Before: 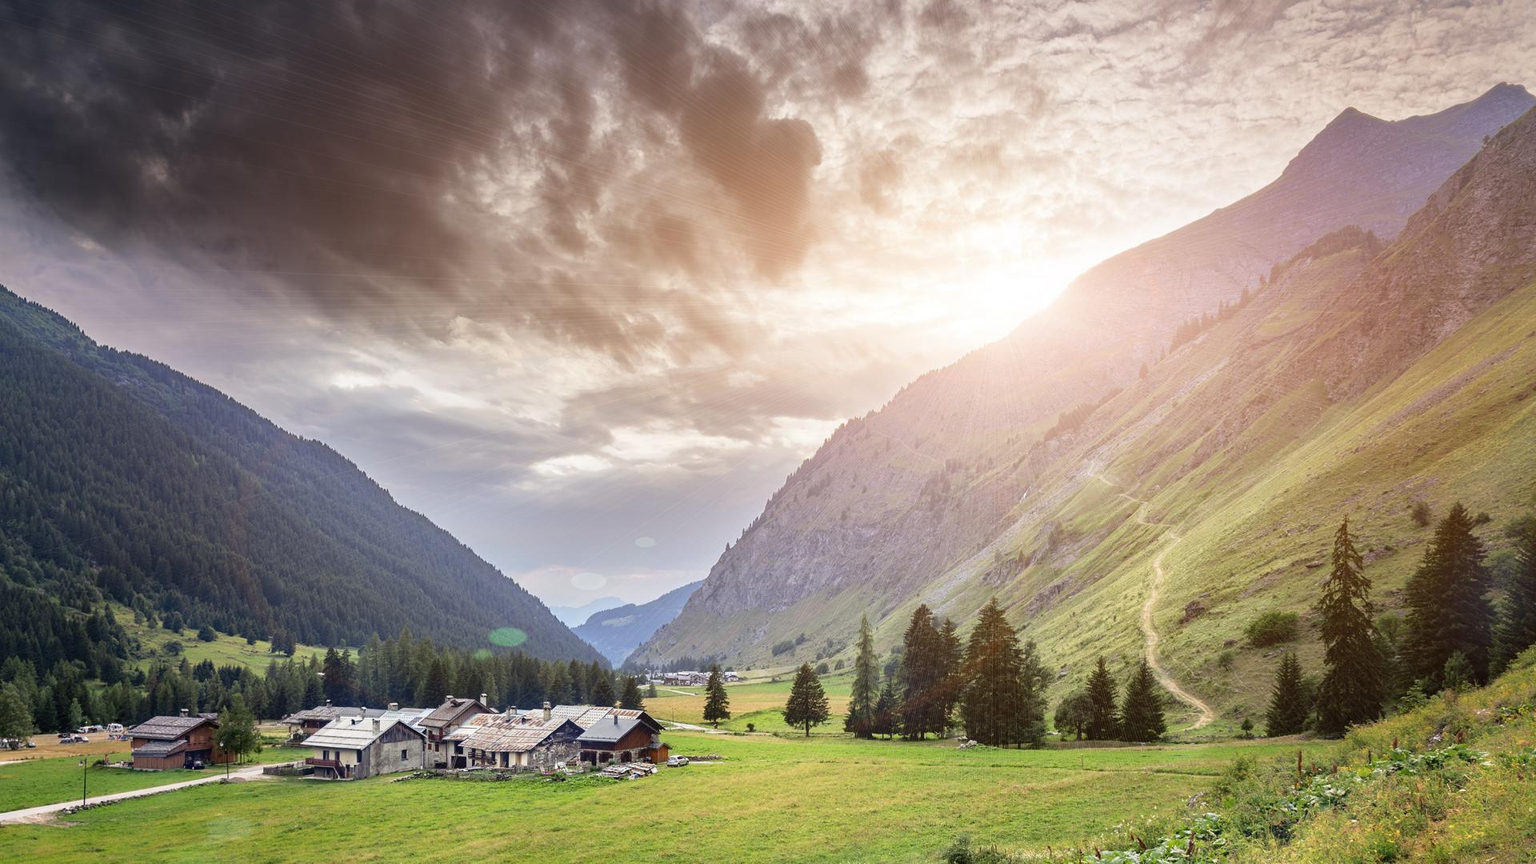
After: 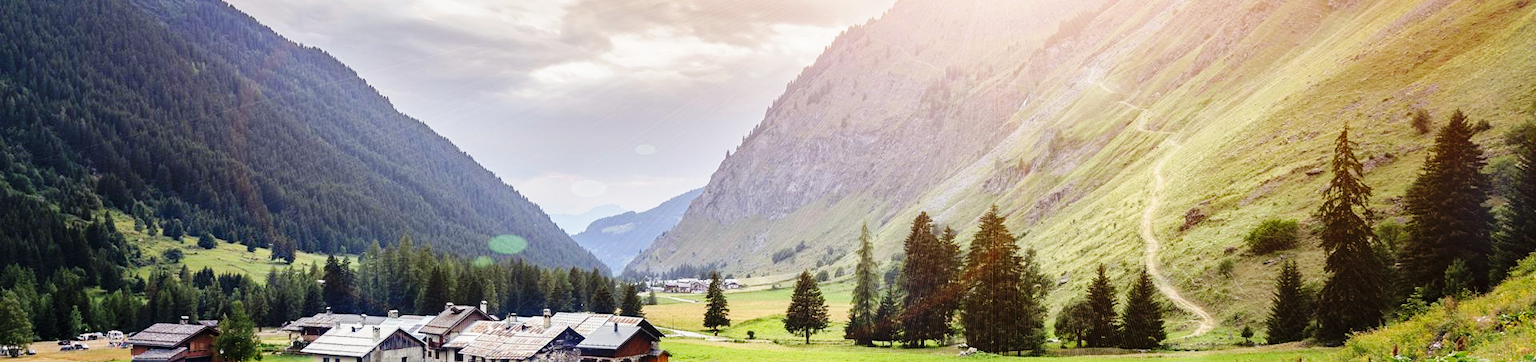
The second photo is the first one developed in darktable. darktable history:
base curve: curves: ch0 [(0, 0) (0.036, 0.025) (0.121, 0.166) (0.206, 0.329) (0.605, 0.79) (1, 1)], preserve colors none
crop: top 45.551%, bottom 12.262%
